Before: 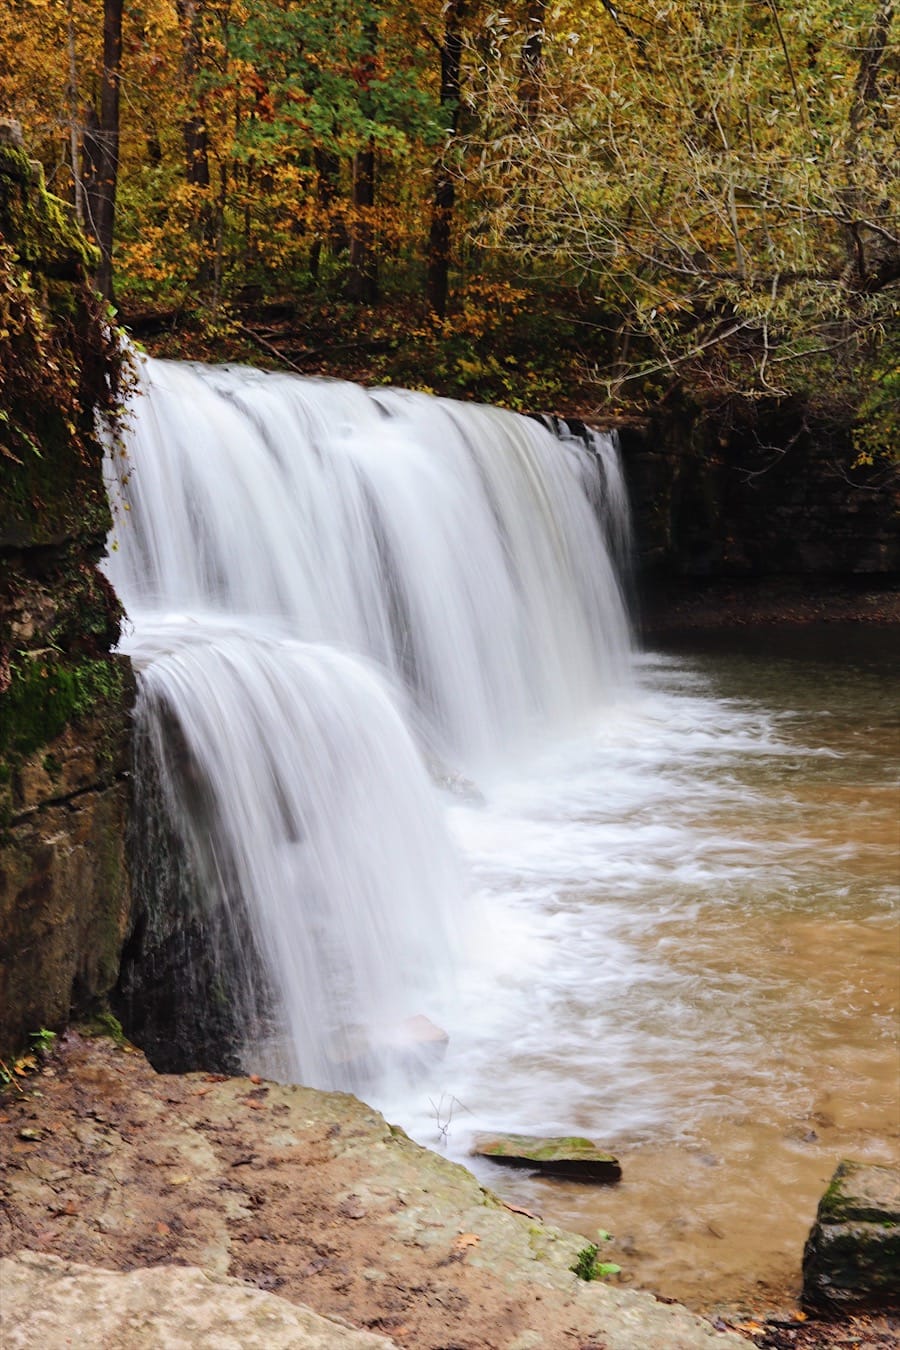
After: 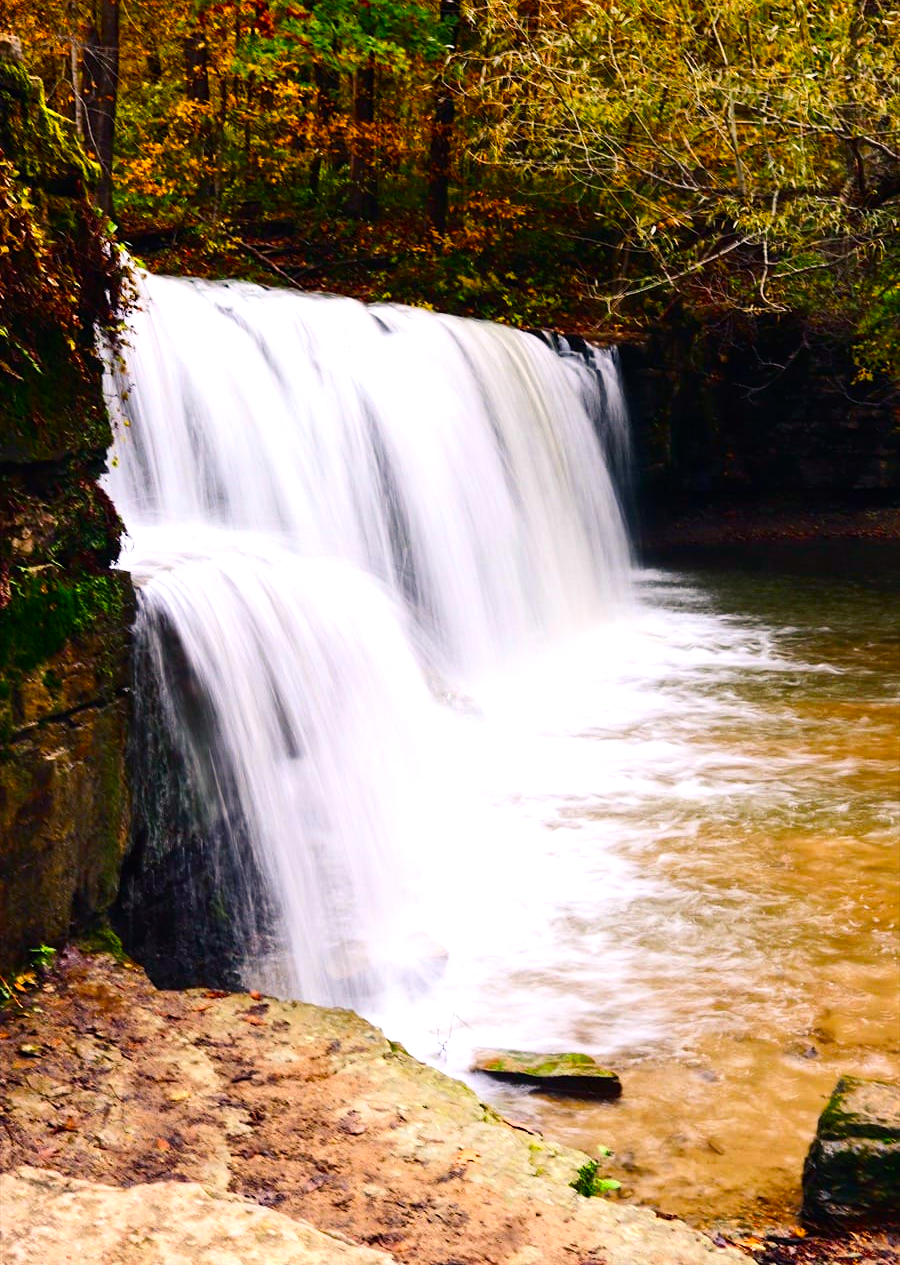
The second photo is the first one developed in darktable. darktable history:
contrast brightness saturation: contrast 0.18, saturation 0.3
color balance rgb: shadows lift › chroma 4.21%, shadows lift › hue 252.22°, highlights gain › chroma 1.36%, highlights gain › hue 50.24°, perceptual saturation grading › mid-tones 6.33%, perceptual saturation grading › shadows 72.44%, perceptual brilliance grading › highlights 11.59%, contrast 5.05%
crop and rotate: top 6.25%
